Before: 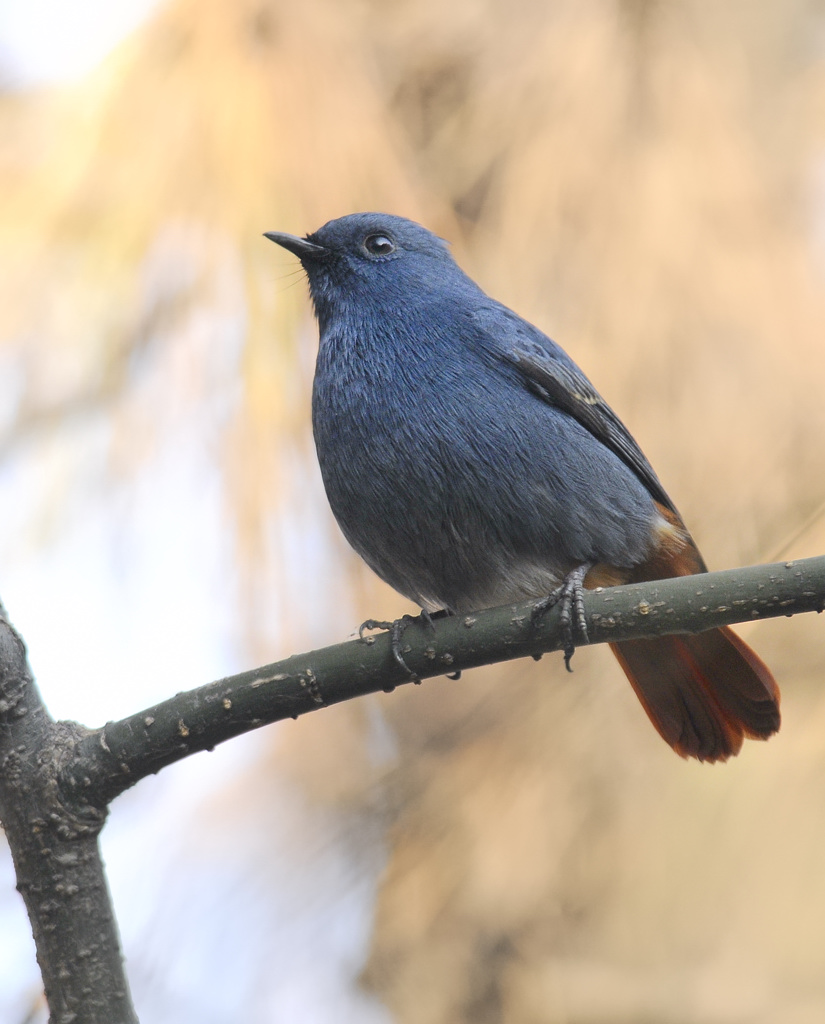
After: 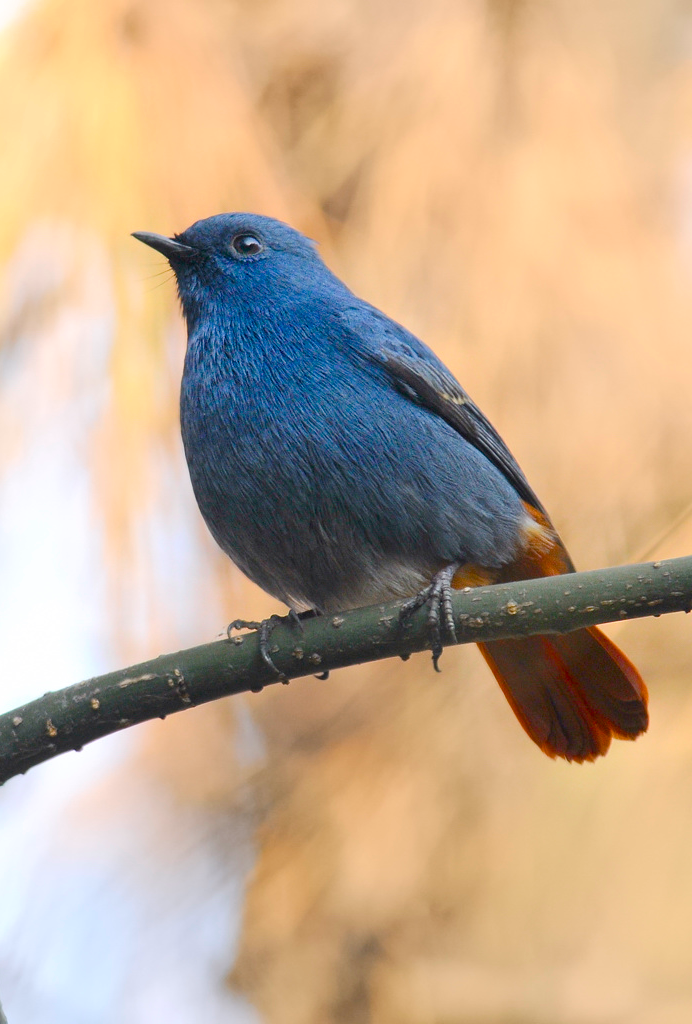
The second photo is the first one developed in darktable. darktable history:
color balance rgb: perceptual saturation grading › global saturation 45.782%, perceptual saturation grading › highlights -24.858%, perceptual saturation grading › shadows 49.965%
crop: left 16.097%
